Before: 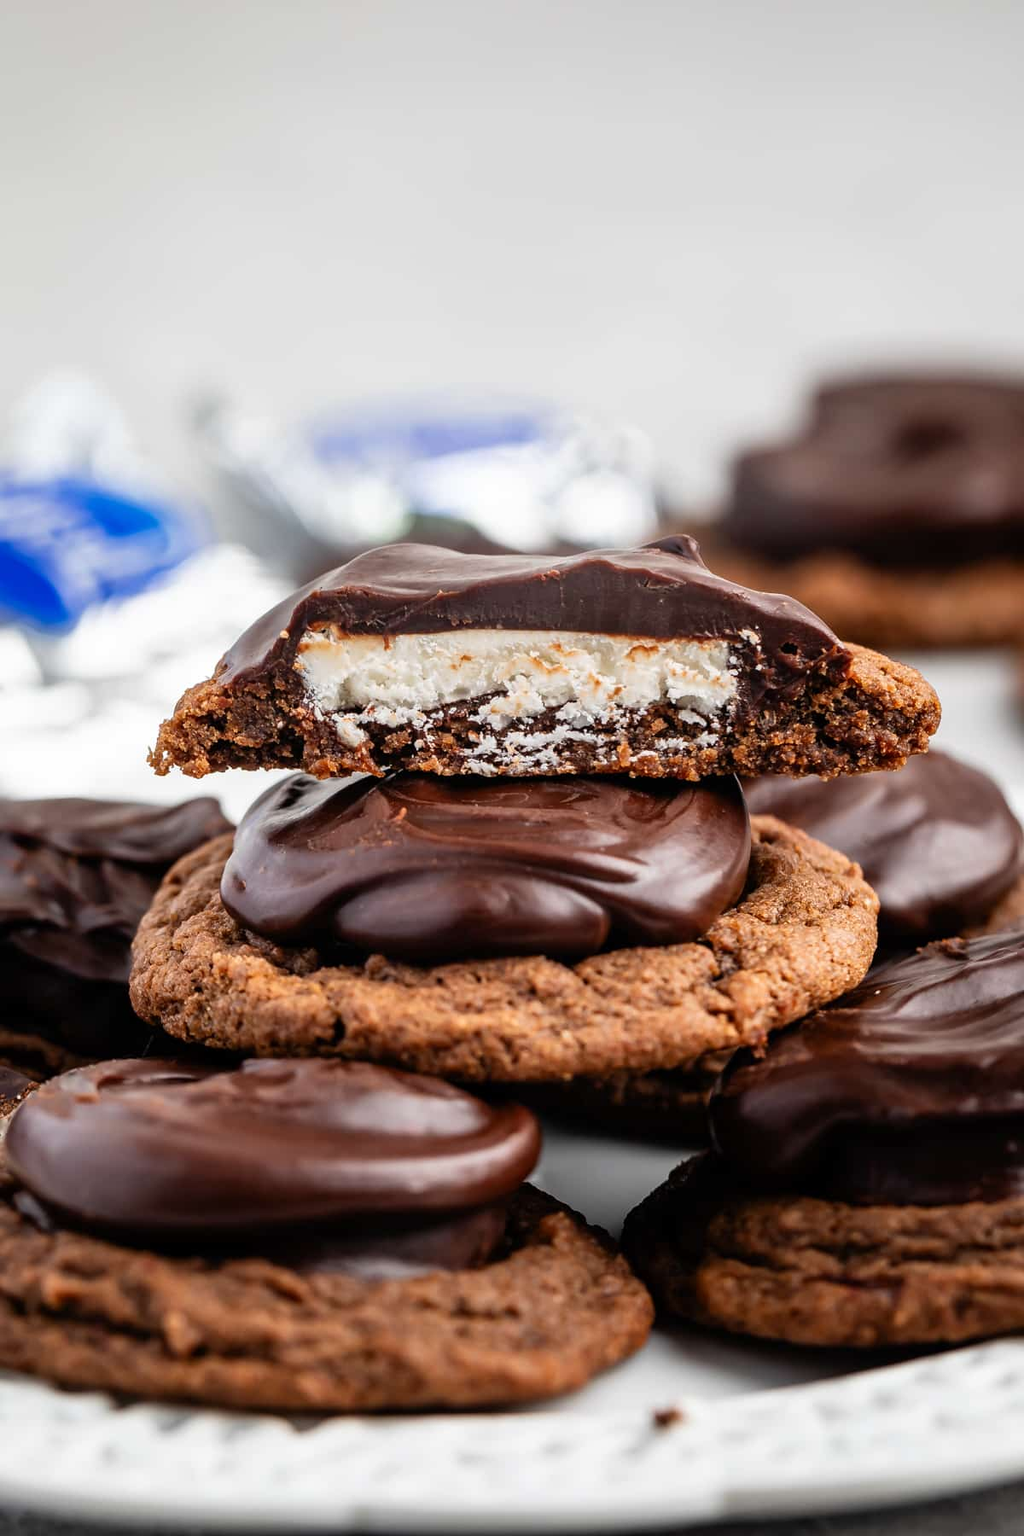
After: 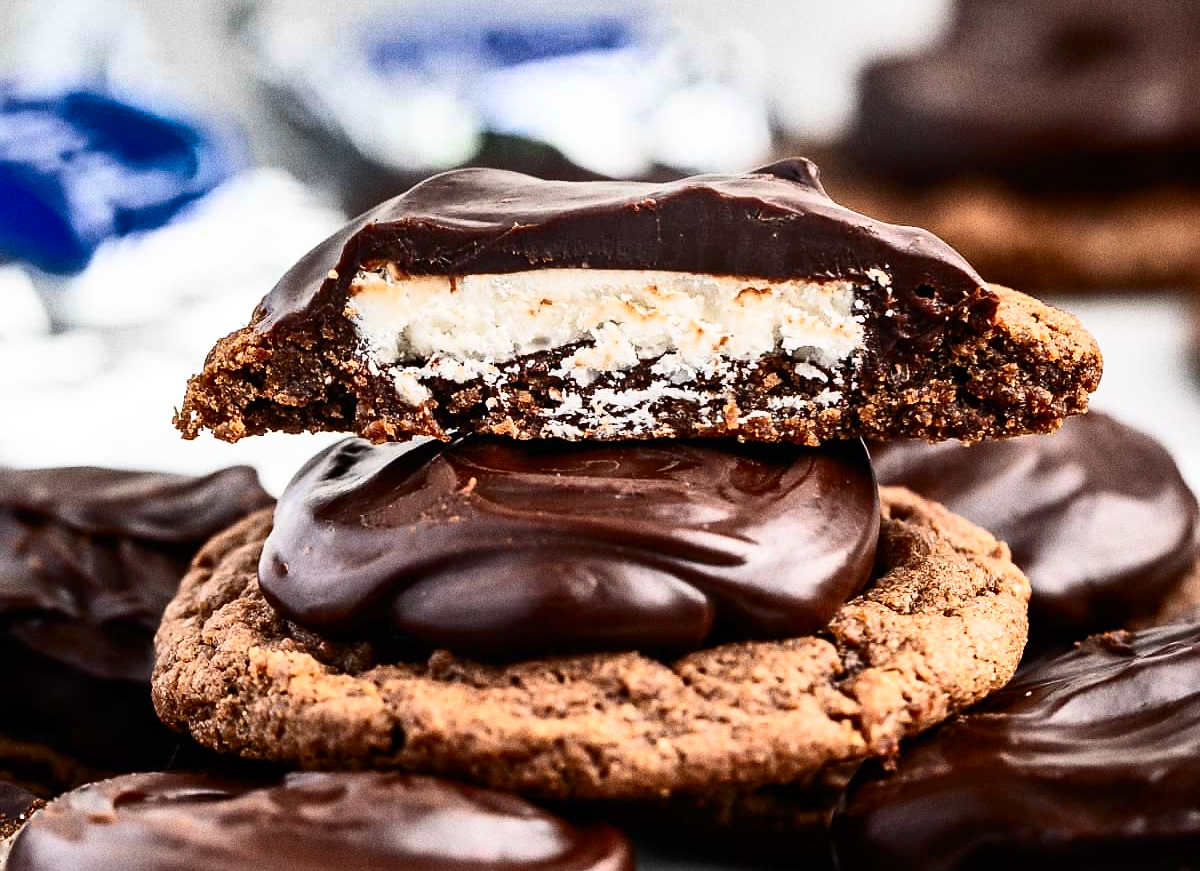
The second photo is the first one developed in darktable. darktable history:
crop and rotate: top 26.056%, bottom 25.543%
contrast brightness saturation: contrast 0.39, brightness 0.1
sharpen: radius 1.559, amount 0.373, threshold 1.271
grain: coarseness 9.61 ISO, strength 35.62%
shadows and highlights: shadows 19.13, highlights -83.41, soften with gaussian
